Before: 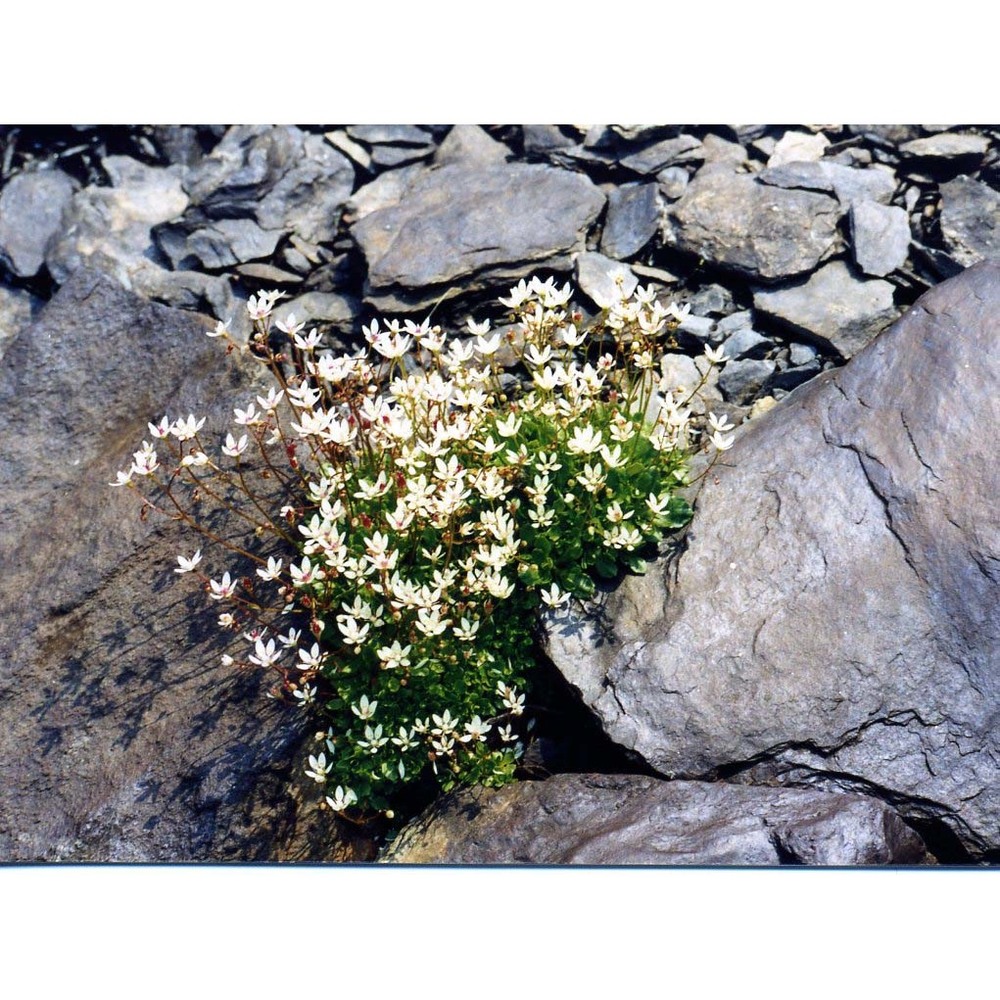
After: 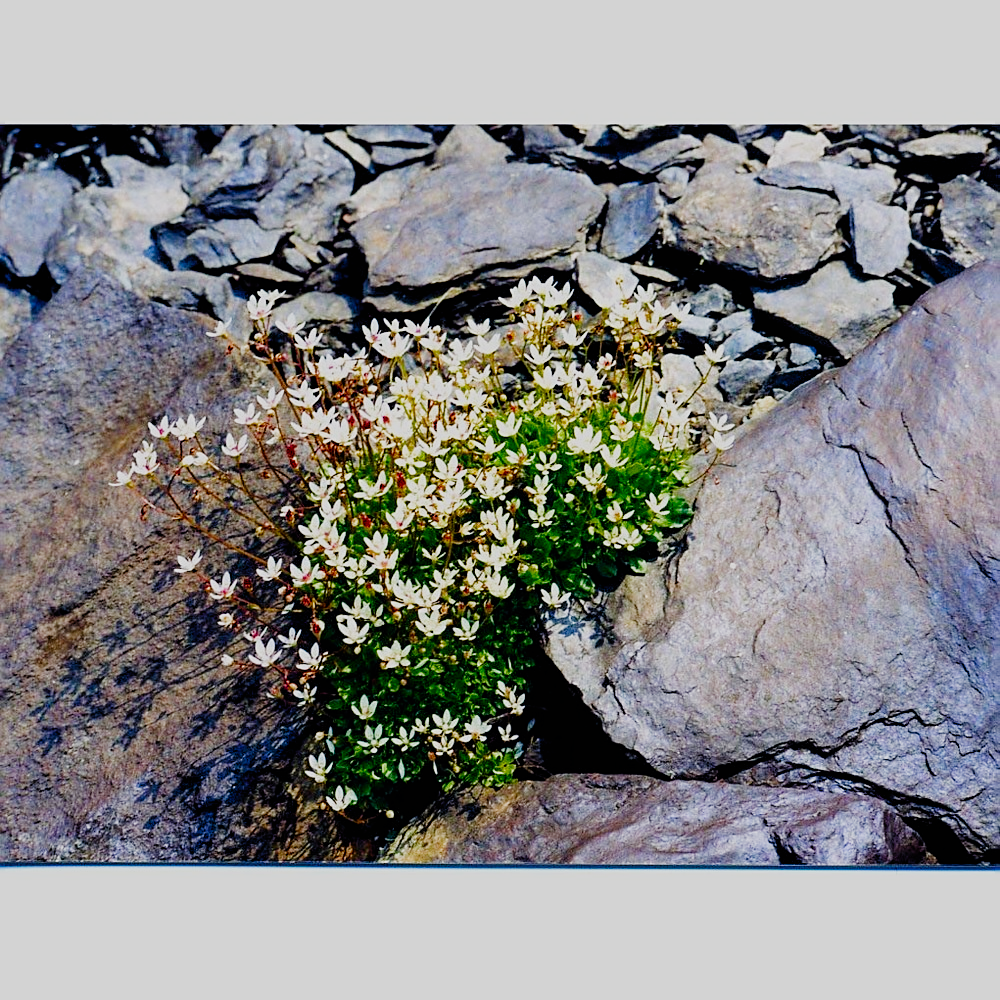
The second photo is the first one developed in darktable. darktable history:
filmic rgb: black relative exposure -7.65 EV, white relative exposure 4.56 EV, threshold 2.98 EV, structure ↔ texture 99.4%, hardness 3.61, add noise in highlights 0, preserve chrominance no, color science v3 (2019), use custom middle-gray values true, contrast in highlights soft, enable highlight reconstruction true
color correction: highlights b* -0.05, saturation 1.77
sharpen: on, module defaults
